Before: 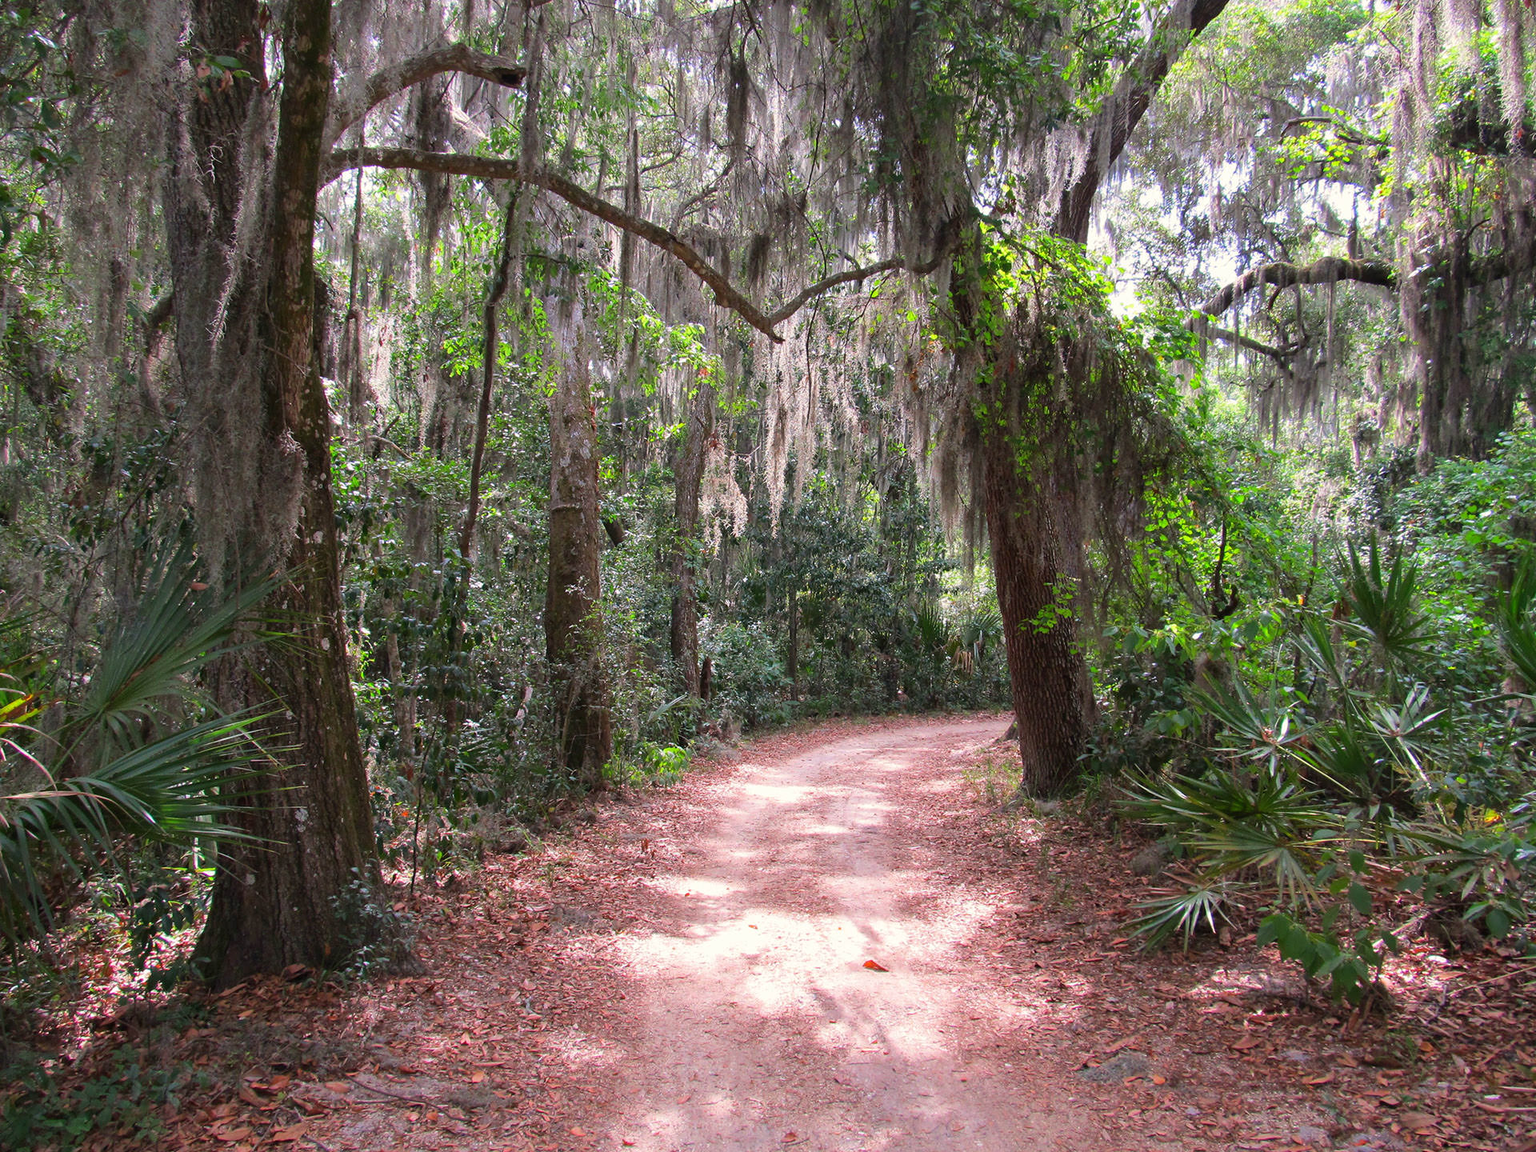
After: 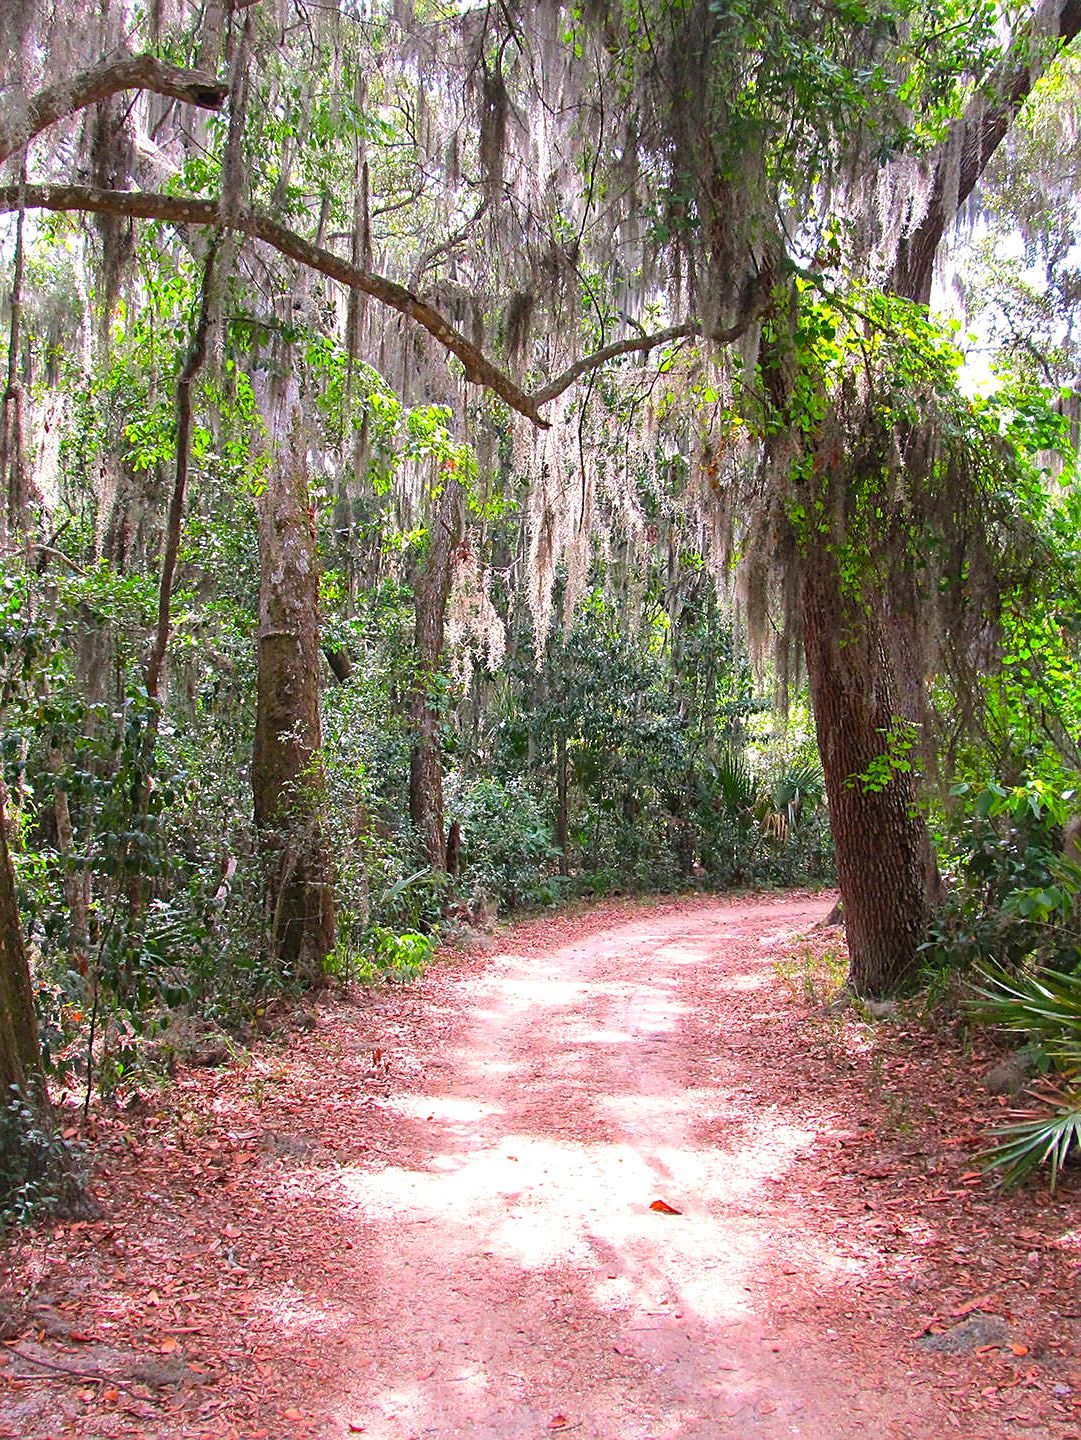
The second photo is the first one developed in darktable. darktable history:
sharpen: on, module defaults
color balance rgb: perceptual saturation grading › global saturation 30.609%, perceptual brilliance grading › global brilliance 1.957%, perceptual brilliance grading › highlights -3.835%, global vibrance 9.521%
exposure: black level correction 0, exposure 0.498 EV, compensate highlight preservation false
crop and rotate: left 22.349%, right 21.329%
